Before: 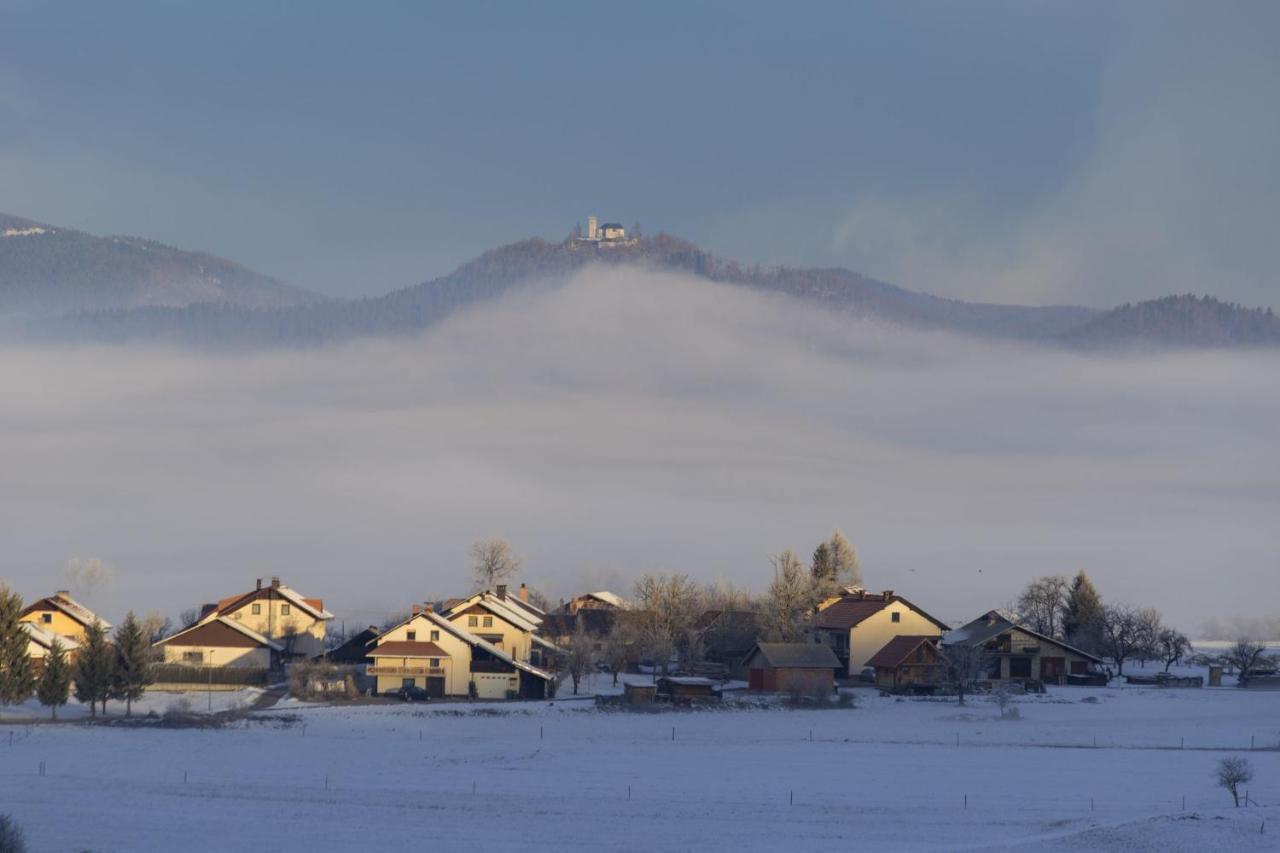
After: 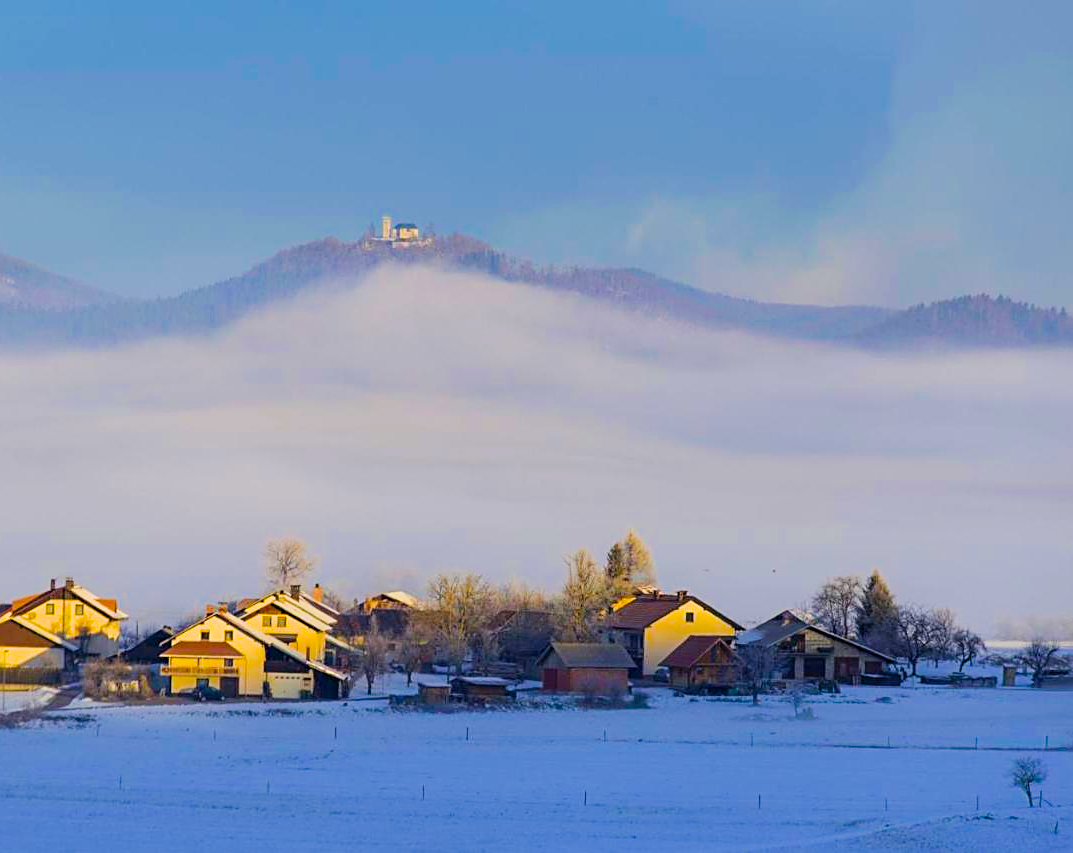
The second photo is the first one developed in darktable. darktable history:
crop: left 16.145%
color balance rgb: linear chroma grading › global chroma 25%, perceptual saturation grading › global saturation 40%, perceptual brilliance grading › global brilliance 30%, global vibrance 40%
exposure: black level correction 0.001, exposure -0.125 EV, compensate exposure bias true, compensate highlight preservation false
filmic rgb: black relative exposure -7.65 EV, white relative exposure 4.56 EV, hardness 3.61, contrast 1.05
sharpen: on, module defaults
